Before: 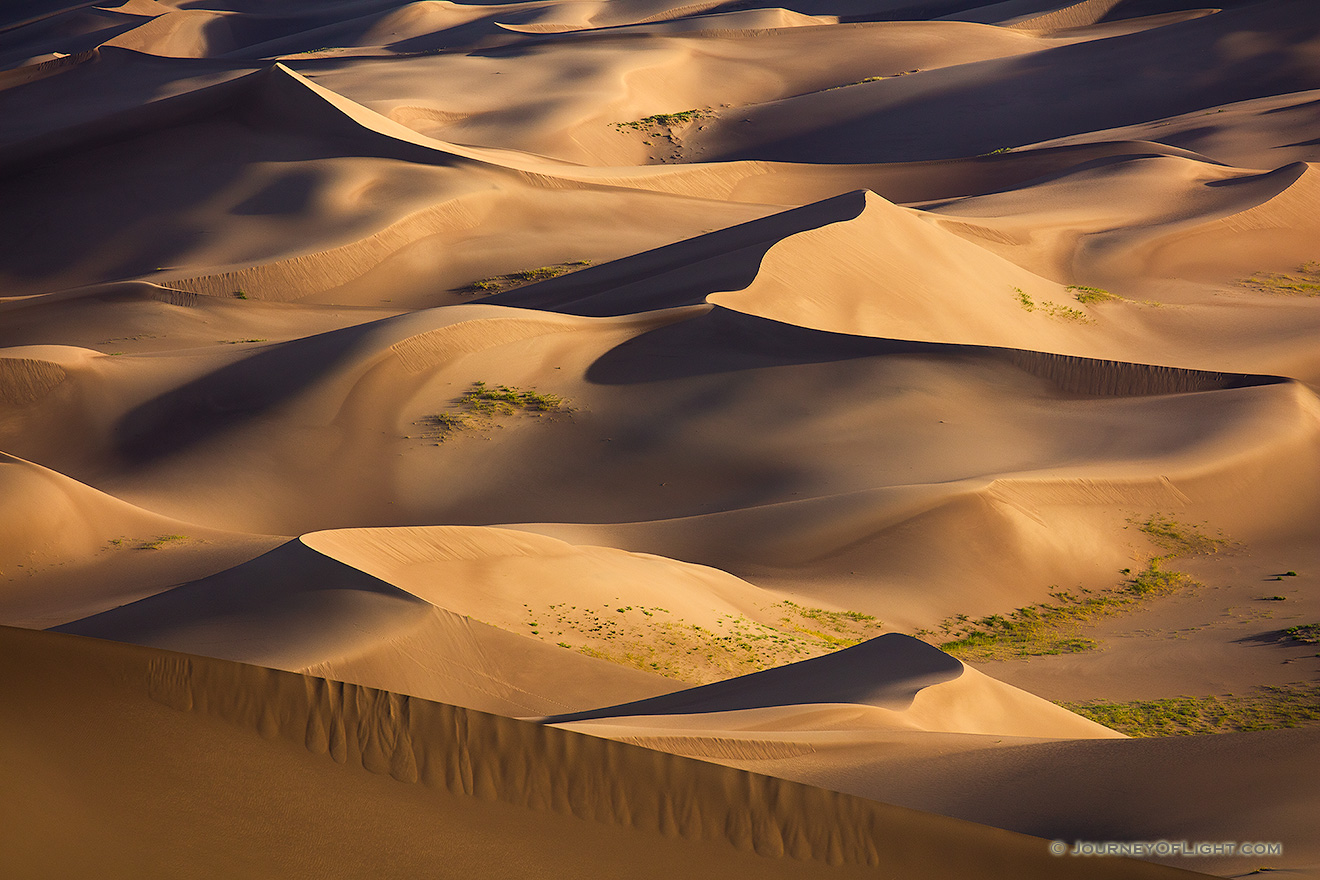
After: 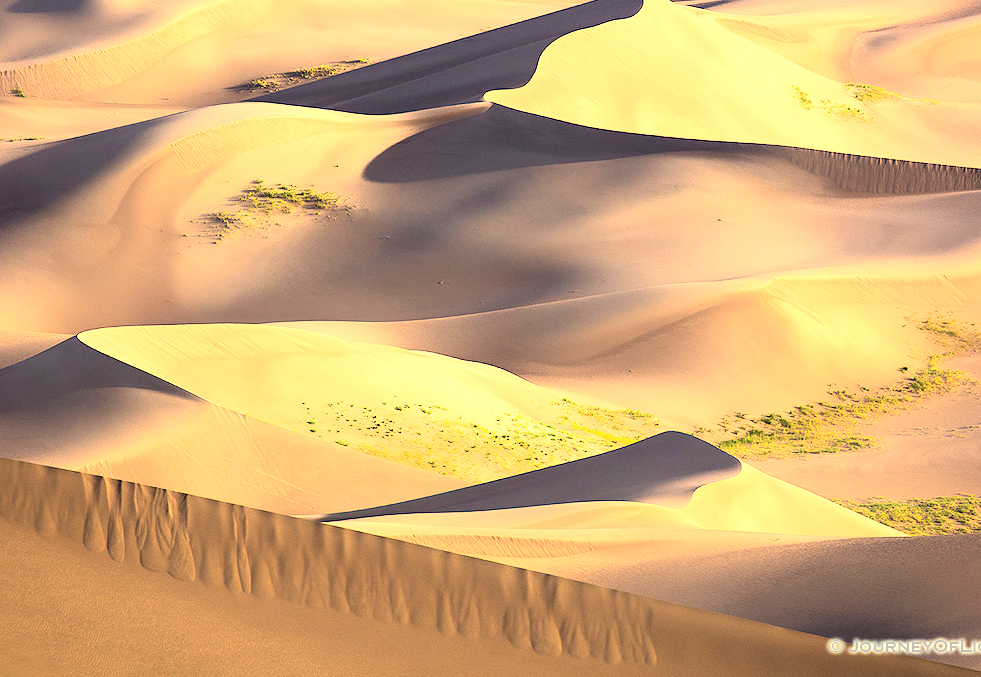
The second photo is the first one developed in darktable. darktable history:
exposure: black level correction 0, exposure 1.287 EV, compensate highlight preservation false
crop: left 16.882%, top 23.01%, right 8.758%
tone curve: curves: ch0 [(0, 0) (0.004, 0.001) (0.133, 0.132) (0.325, 0.395) (0.455, 0.565) (0.832, 0.925) (1, 1)], color space Lab, independent channels, preserve colors none
